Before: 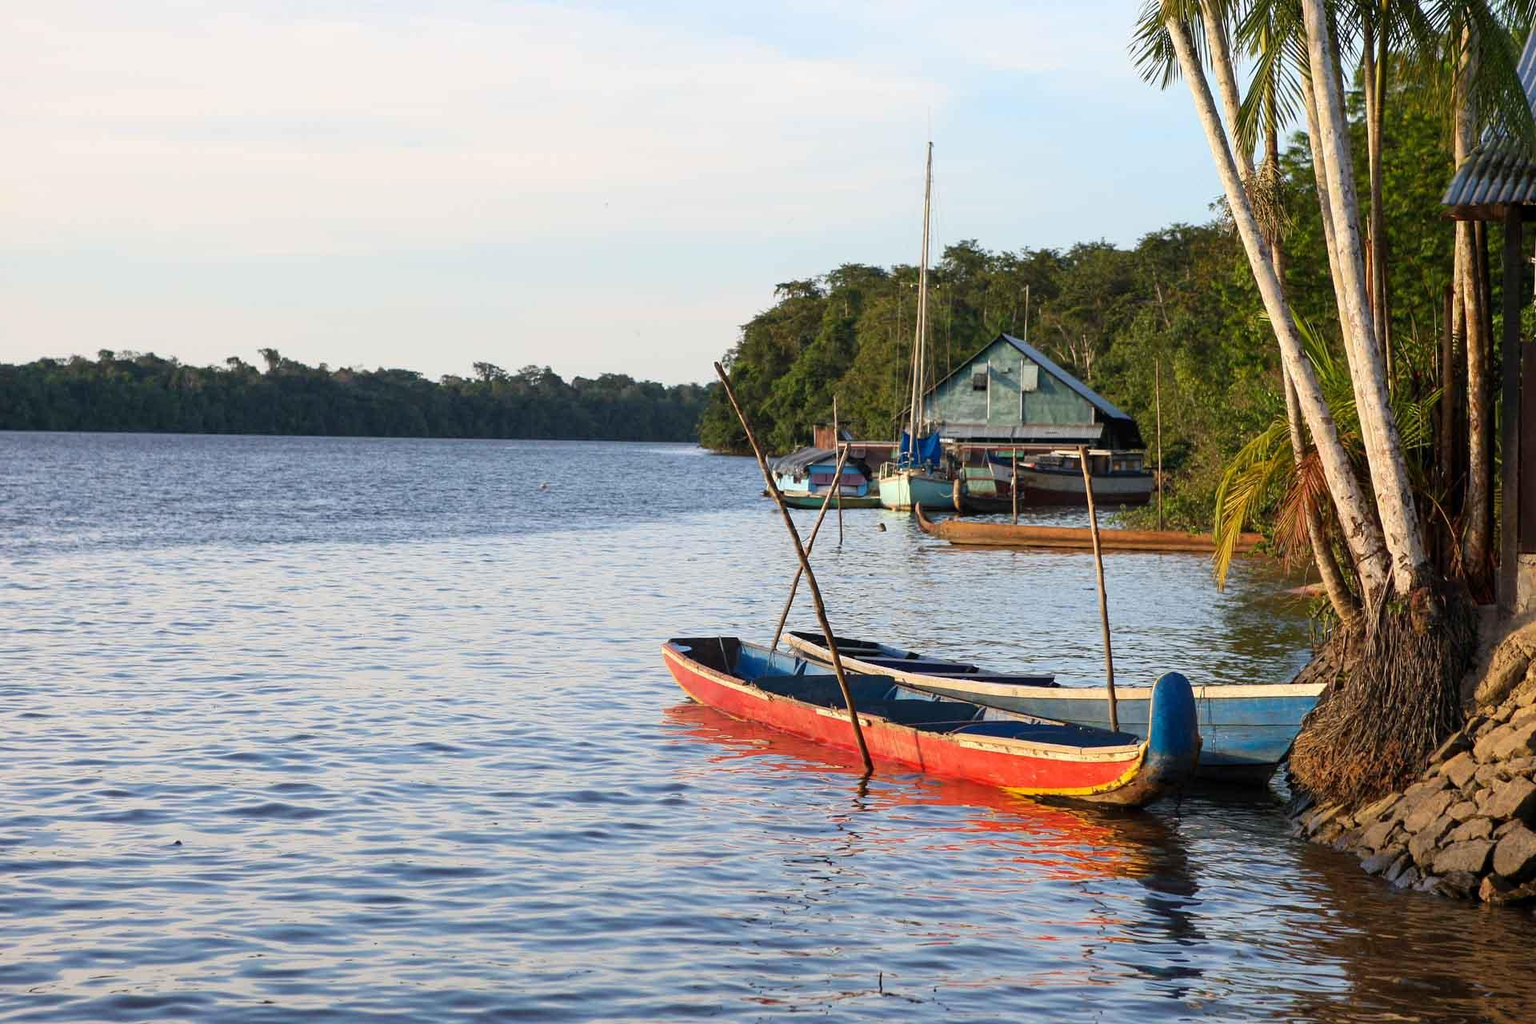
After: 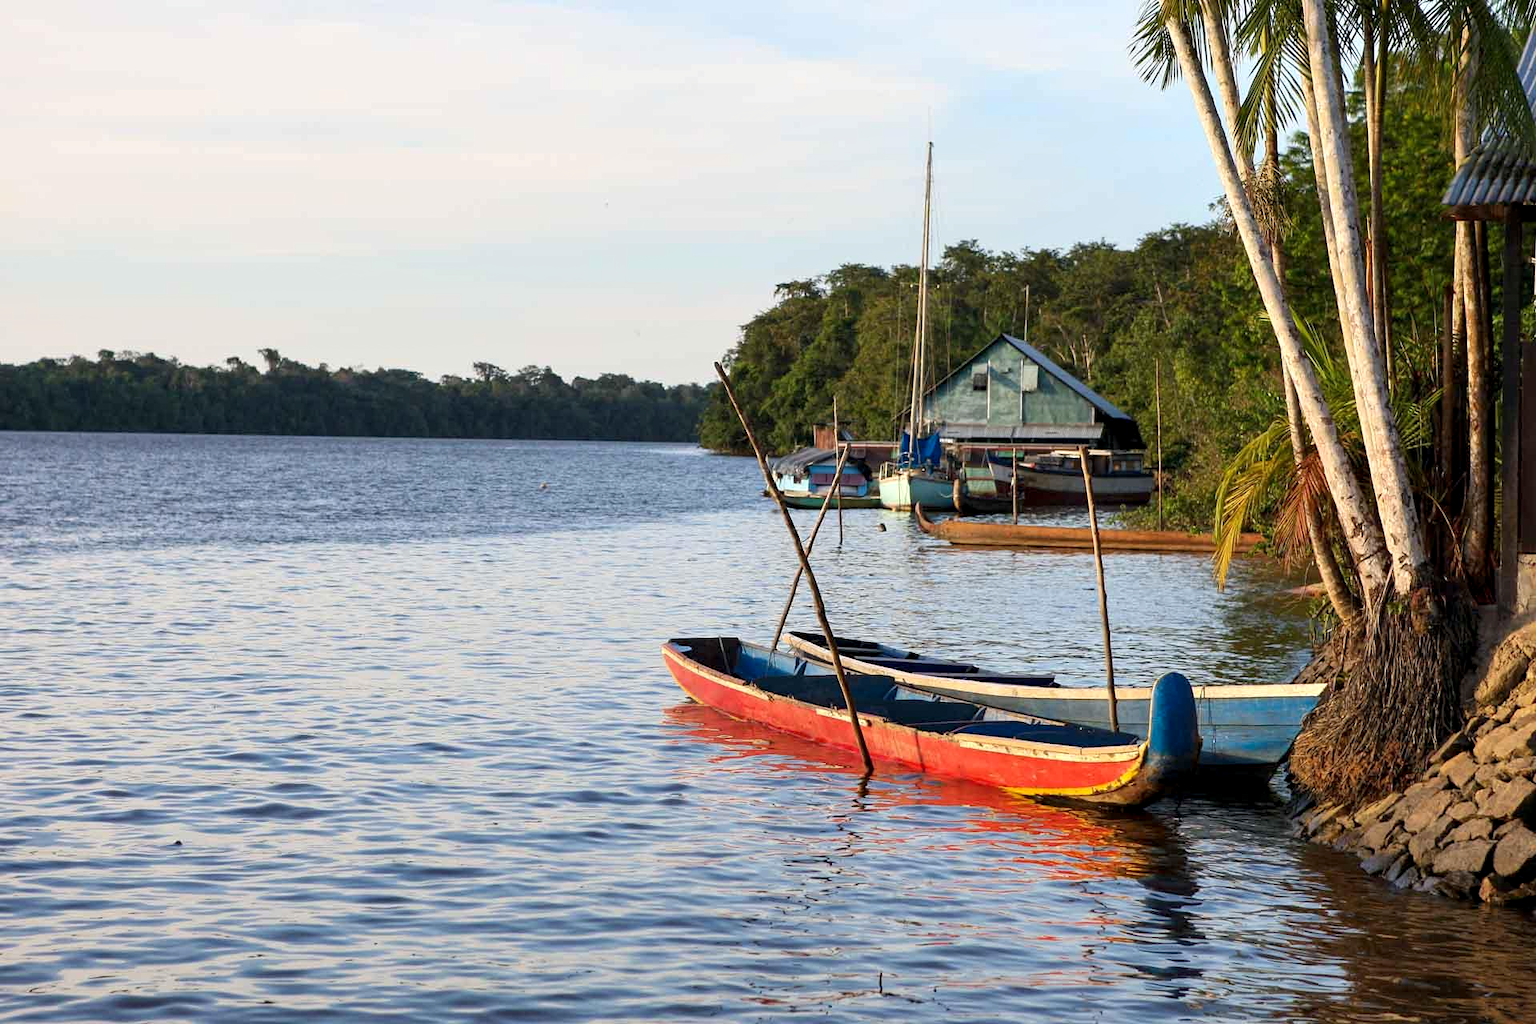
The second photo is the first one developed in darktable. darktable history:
contrast equalizer: y [[0.524 ×6], [0.512 ×6], [0.379 ×6], [0 ×6], [0 ×6]]
